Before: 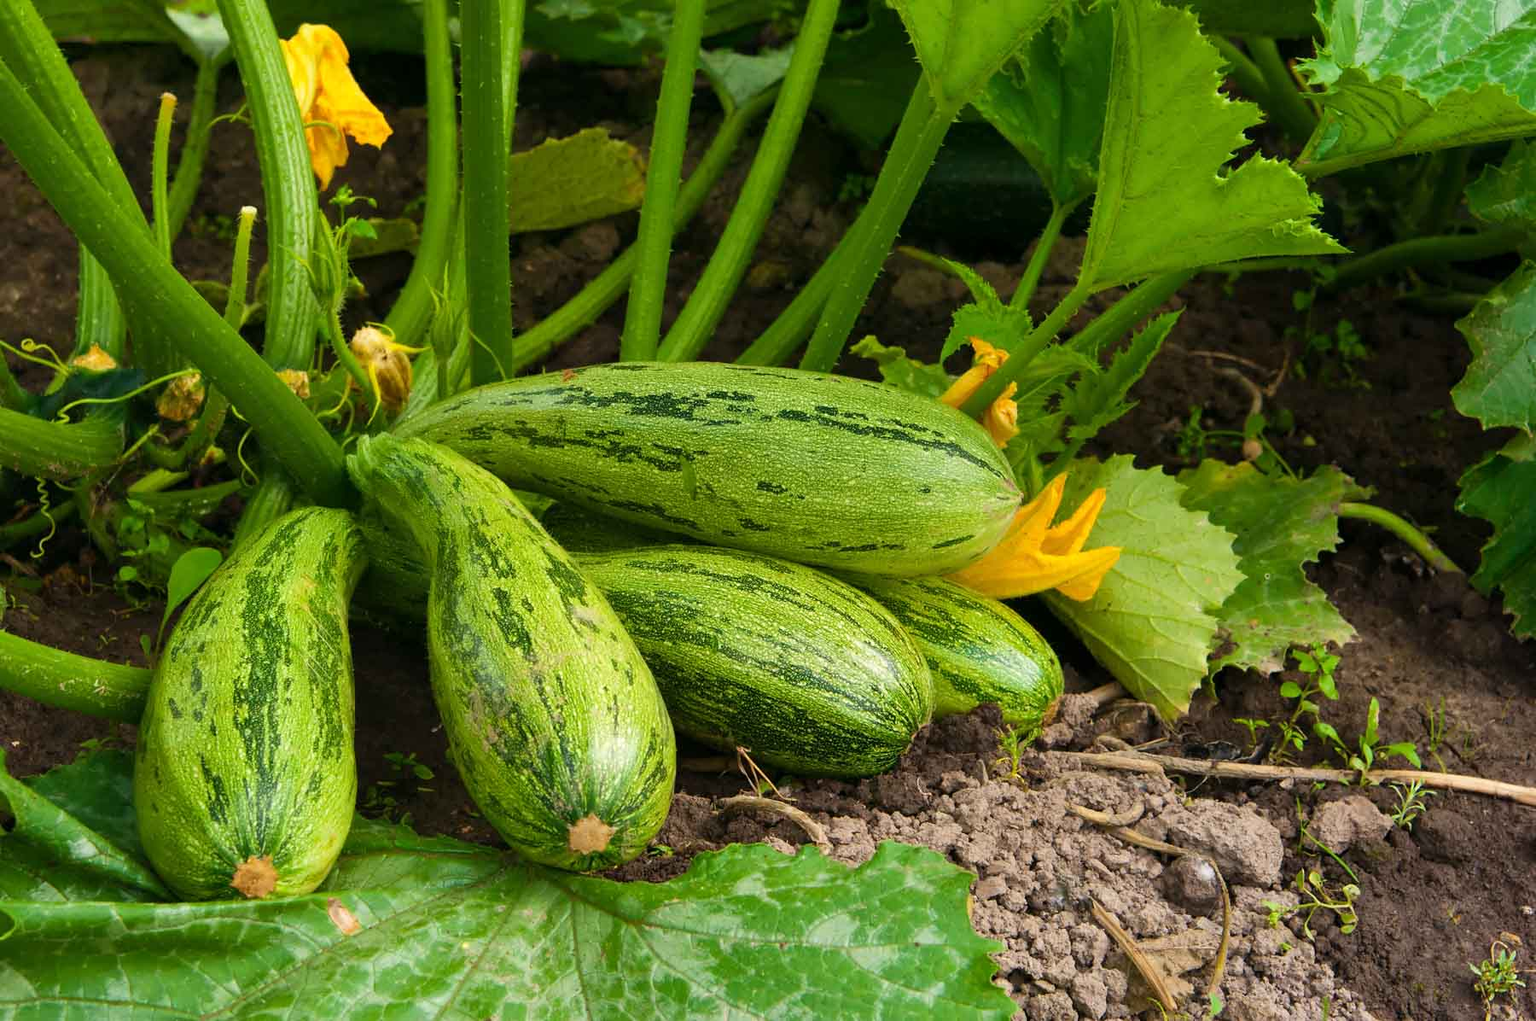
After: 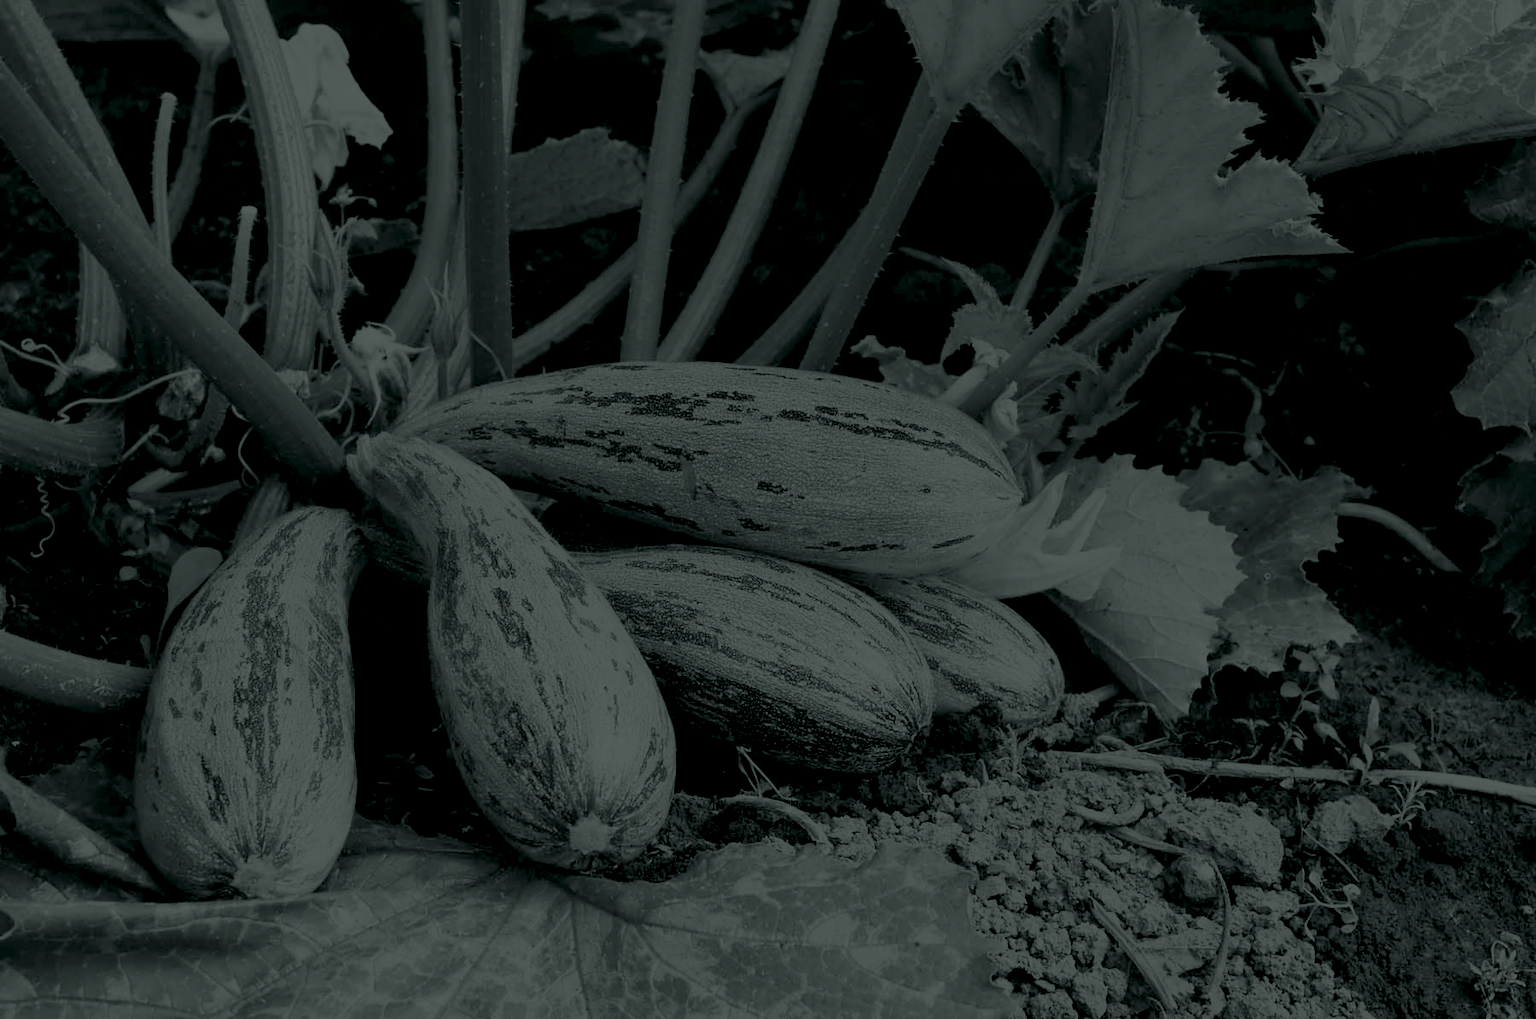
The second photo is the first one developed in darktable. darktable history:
crop: bottom 0.071%
colorize: hue 90°, saturation 19%, lightness 1.59%, version 1
base curve: curves: ch0 [(0, 0) (0.032, 0.037) (0.105, 0.228) (0.435, 0.76) (0.856, 0.983) (1, 1)], preserve colors none
